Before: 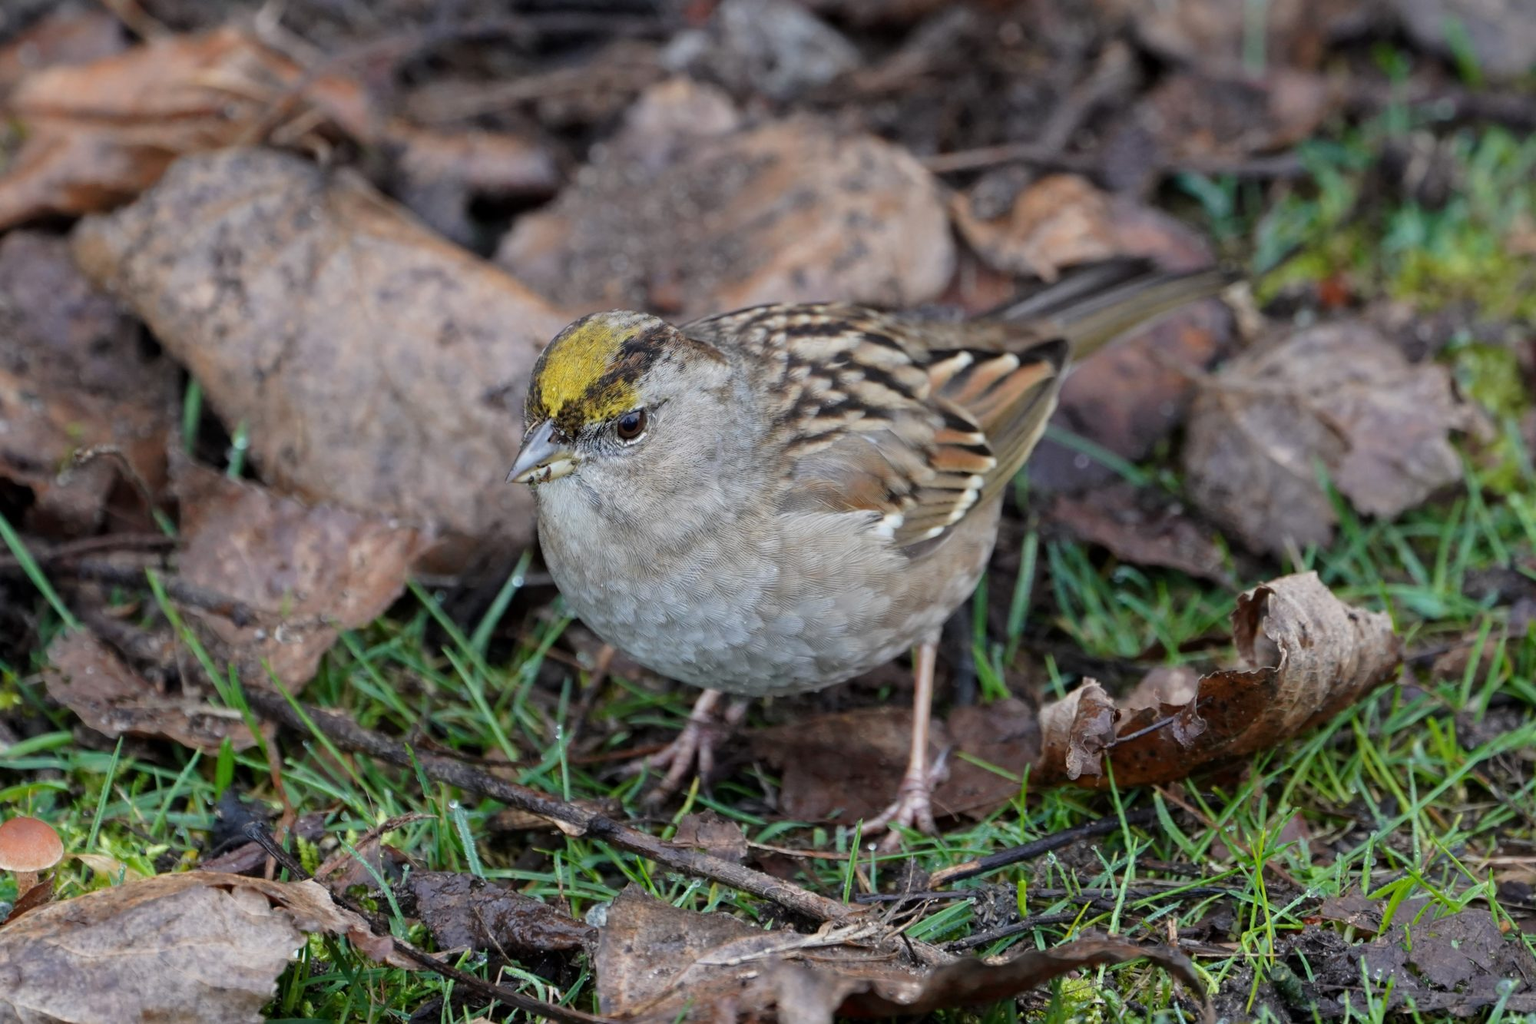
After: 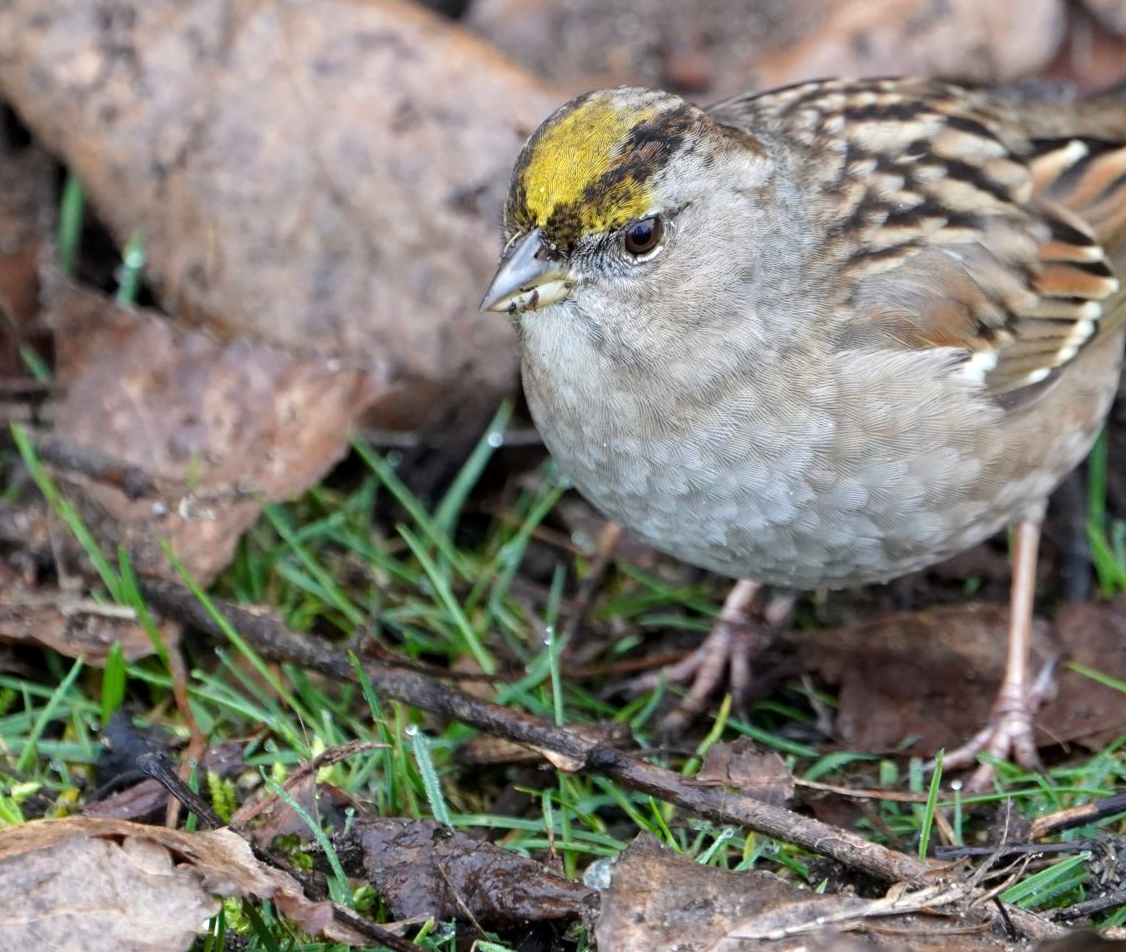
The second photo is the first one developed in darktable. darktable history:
exposure: black level correction 0.001, exposure 0.5 EV, compensate exposure bias true, compensate highlight preservation false
crop: left 8.966%, top 23.852%, right 34.699%, bottom 4.703%
tone equalizer: on, module defaults
